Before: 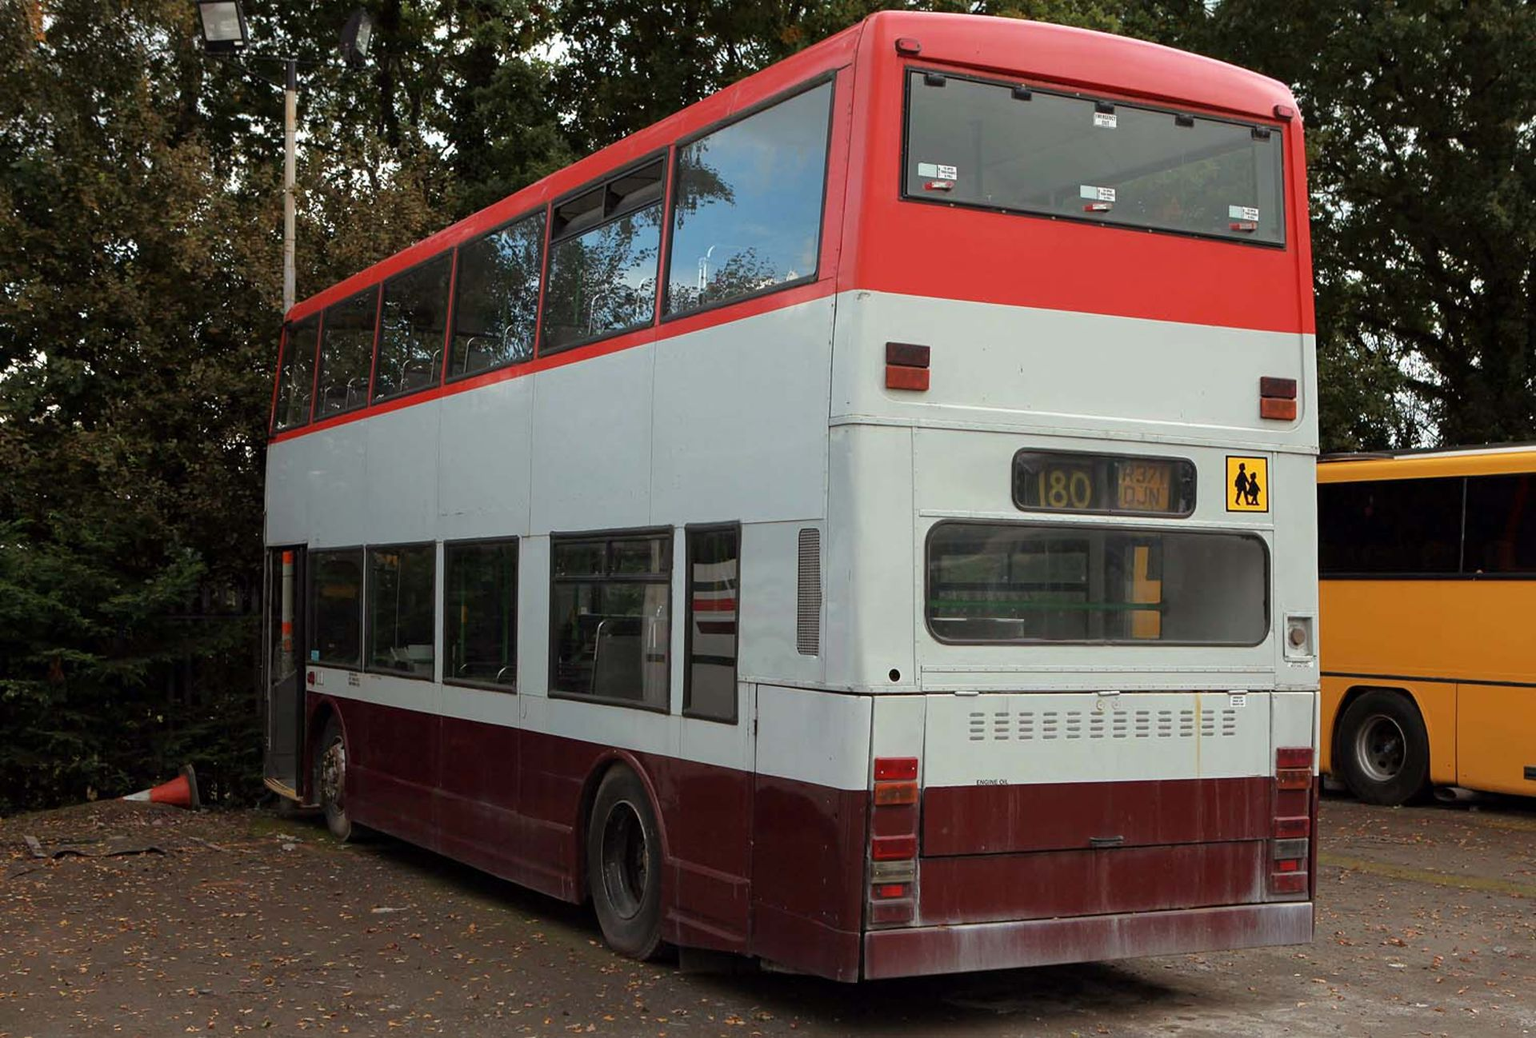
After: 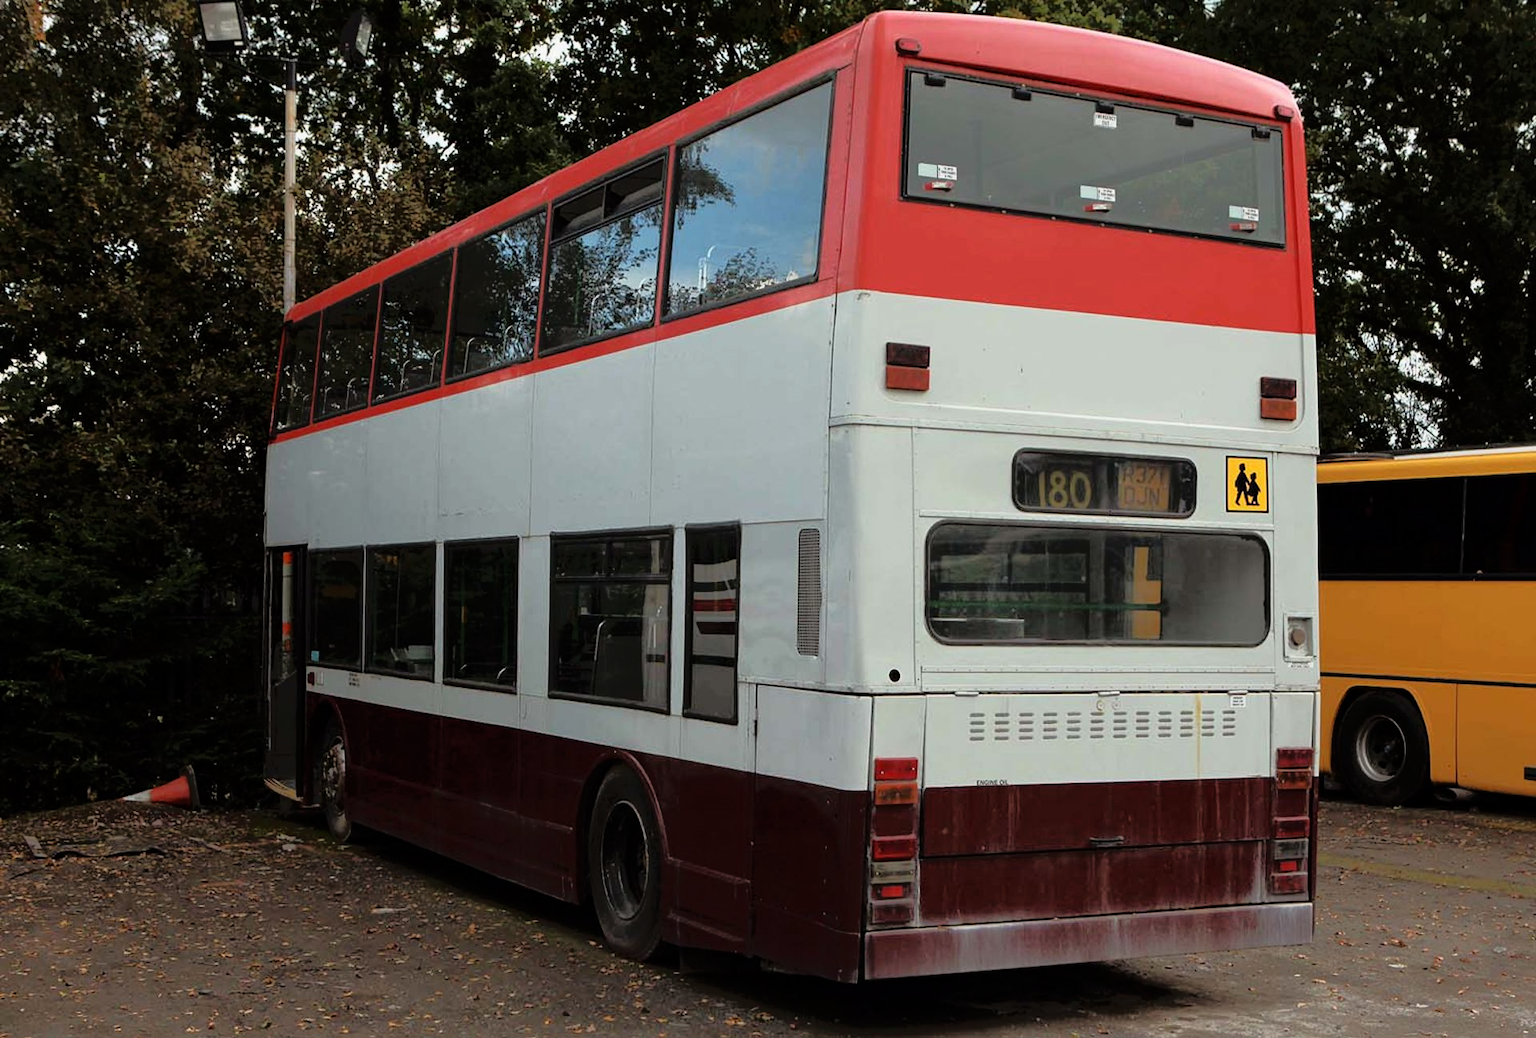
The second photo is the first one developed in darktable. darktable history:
tone equalizer: -8 EV -1.87 EV, -7 EV -1.15 EV, -6 EV -1.64 EV, edges refinement/feathering 500, mask exposure compensation -1.57 EV, preserve details no
